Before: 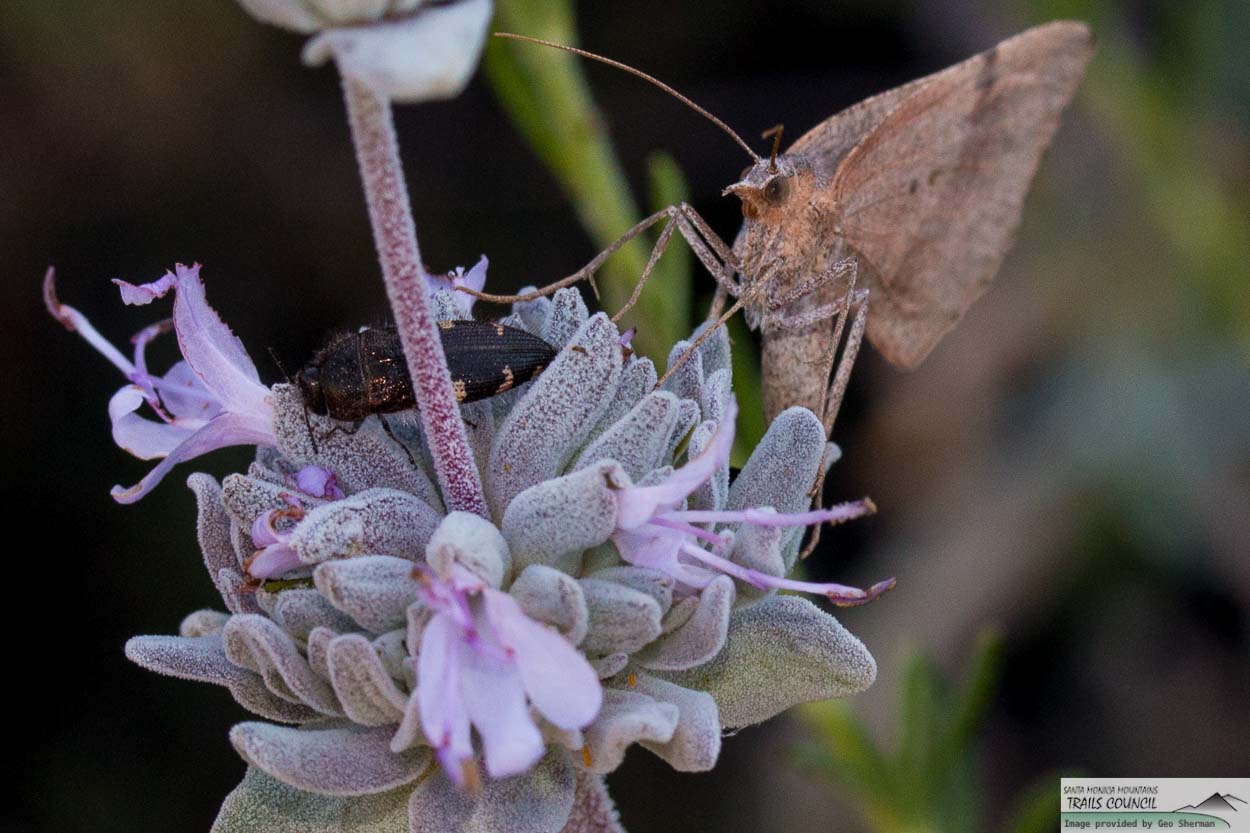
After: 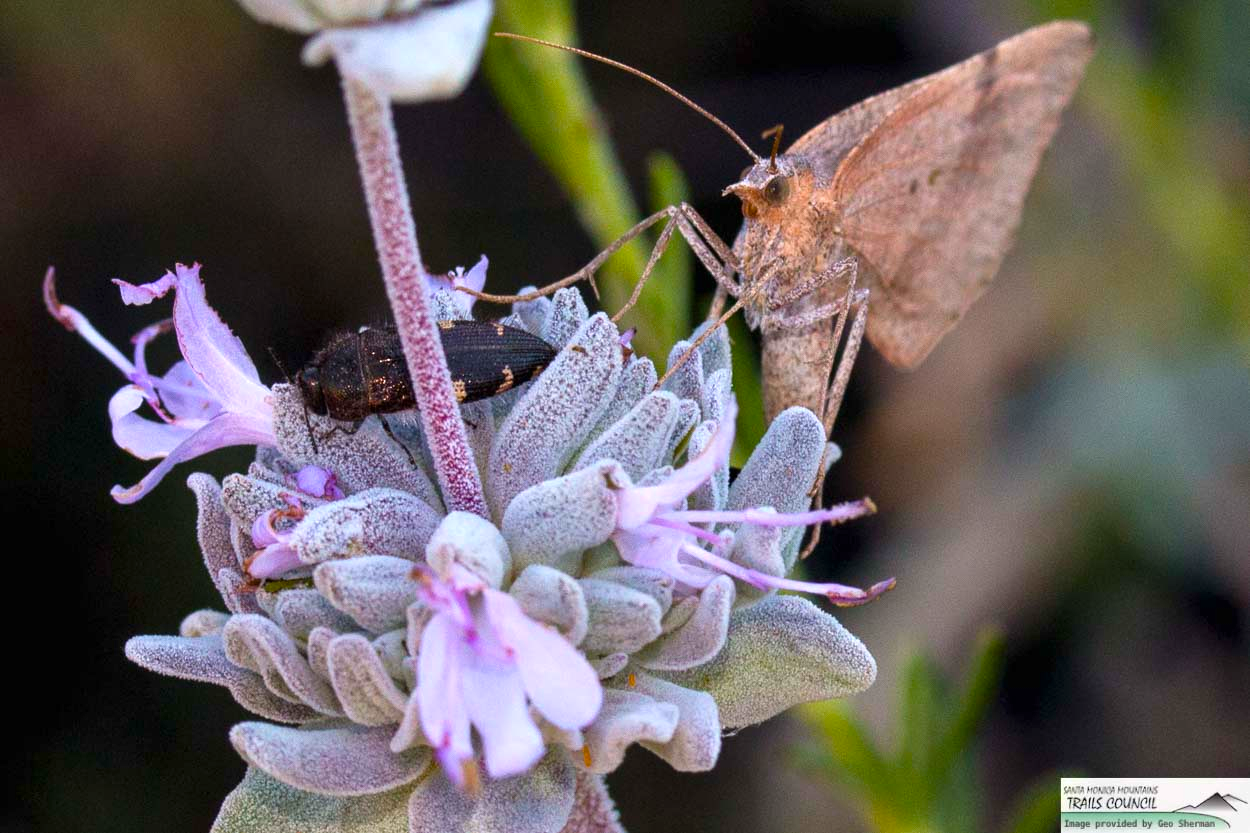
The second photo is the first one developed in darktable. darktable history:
color balance rgb: perceptual saturation grading › global saturation 20%, global vibrance 20%
exposure: black level correction 0, exposure 0.7 EV, compensate exposure bias true, compensate highlight preservation false
